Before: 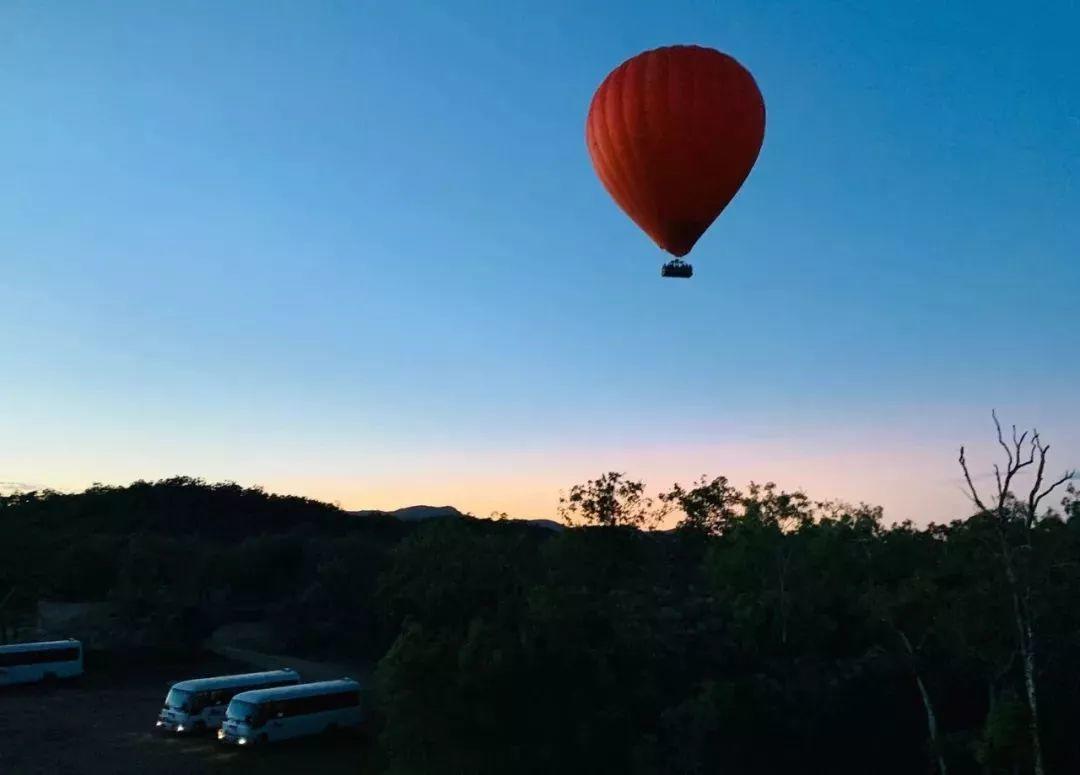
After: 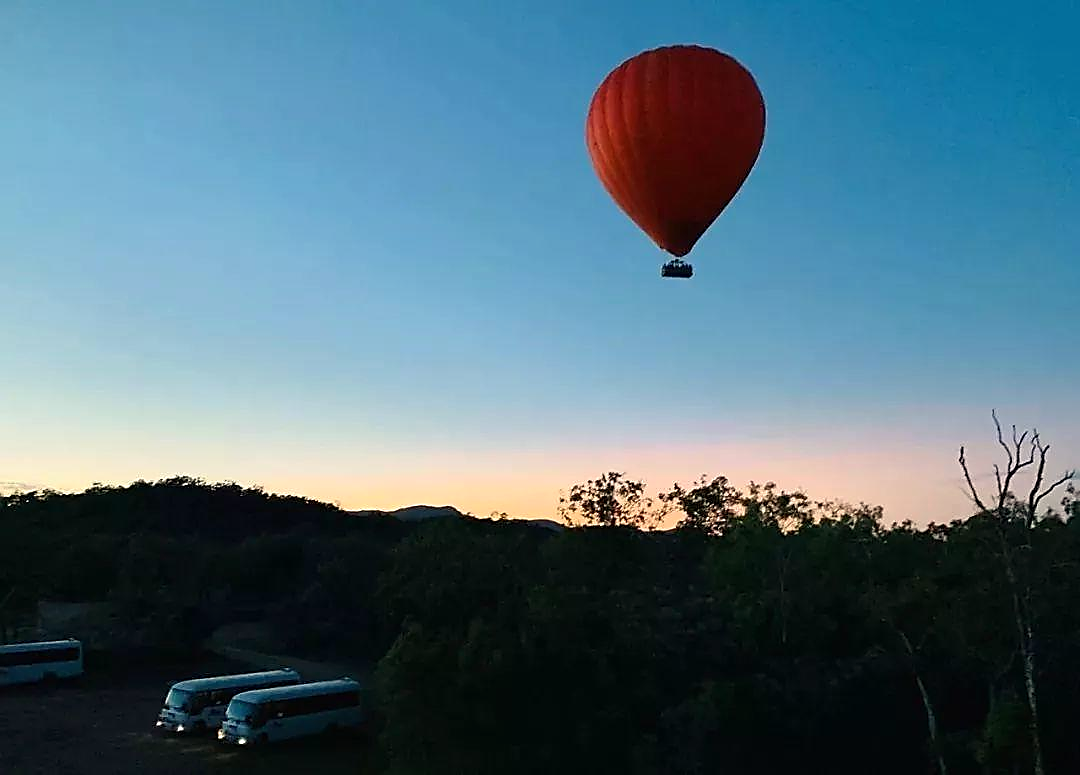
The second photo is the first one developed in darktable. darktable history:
sharpen: radius 1.4, amount 1.25, threshold 0.7
white balance: red 1.045, blue 0.932
